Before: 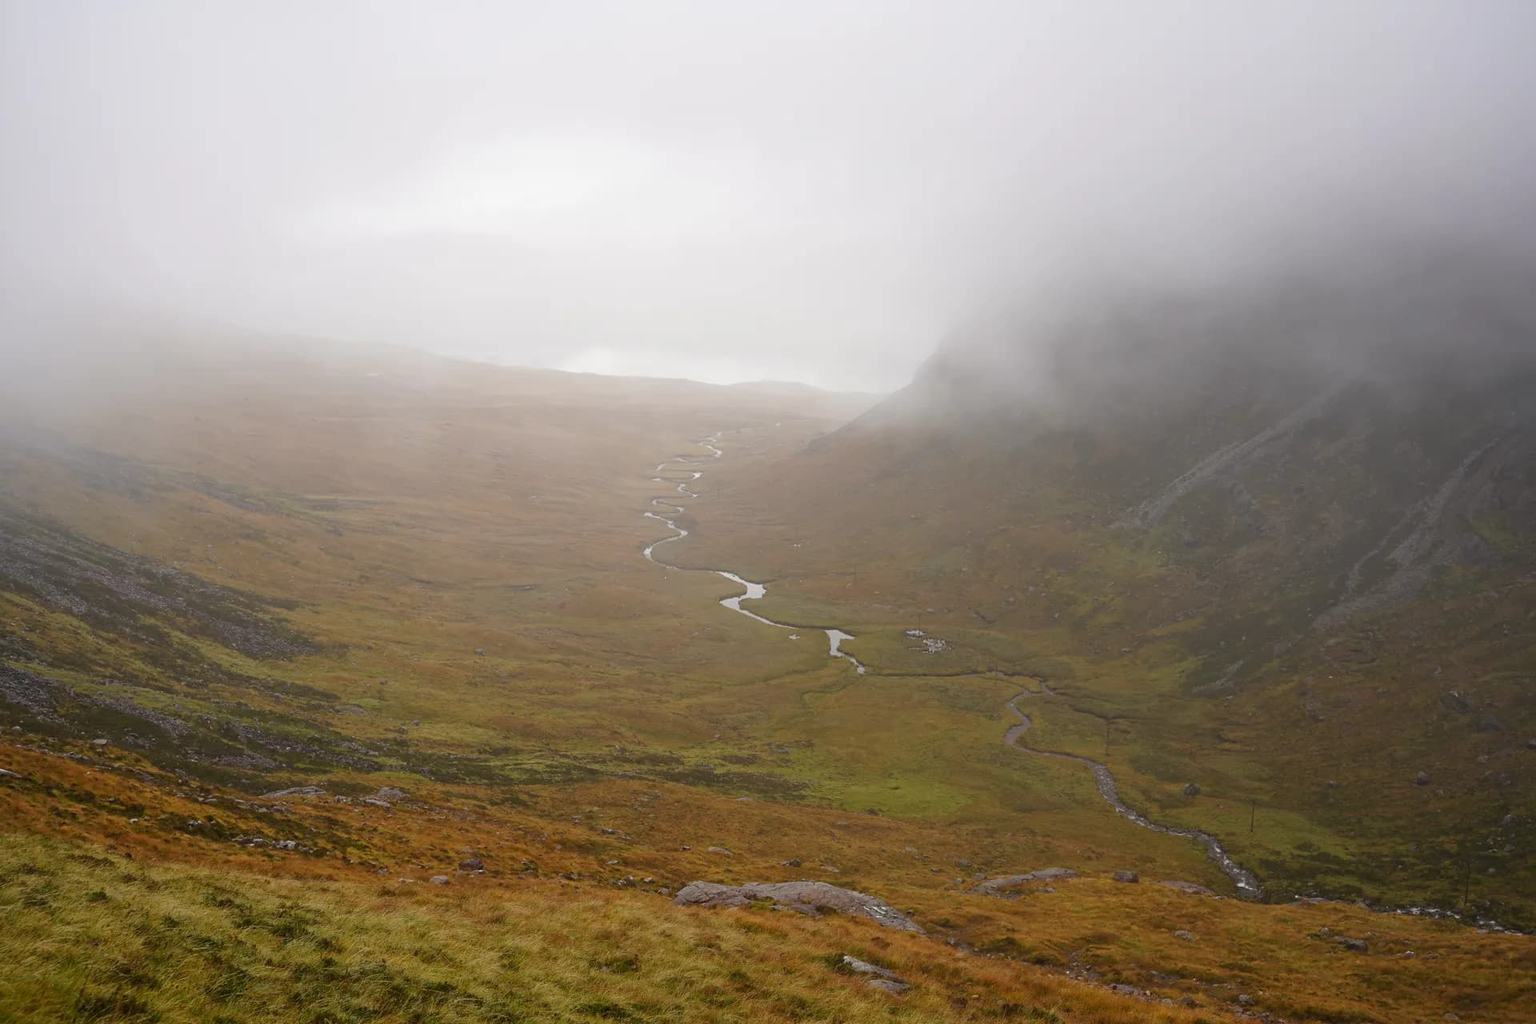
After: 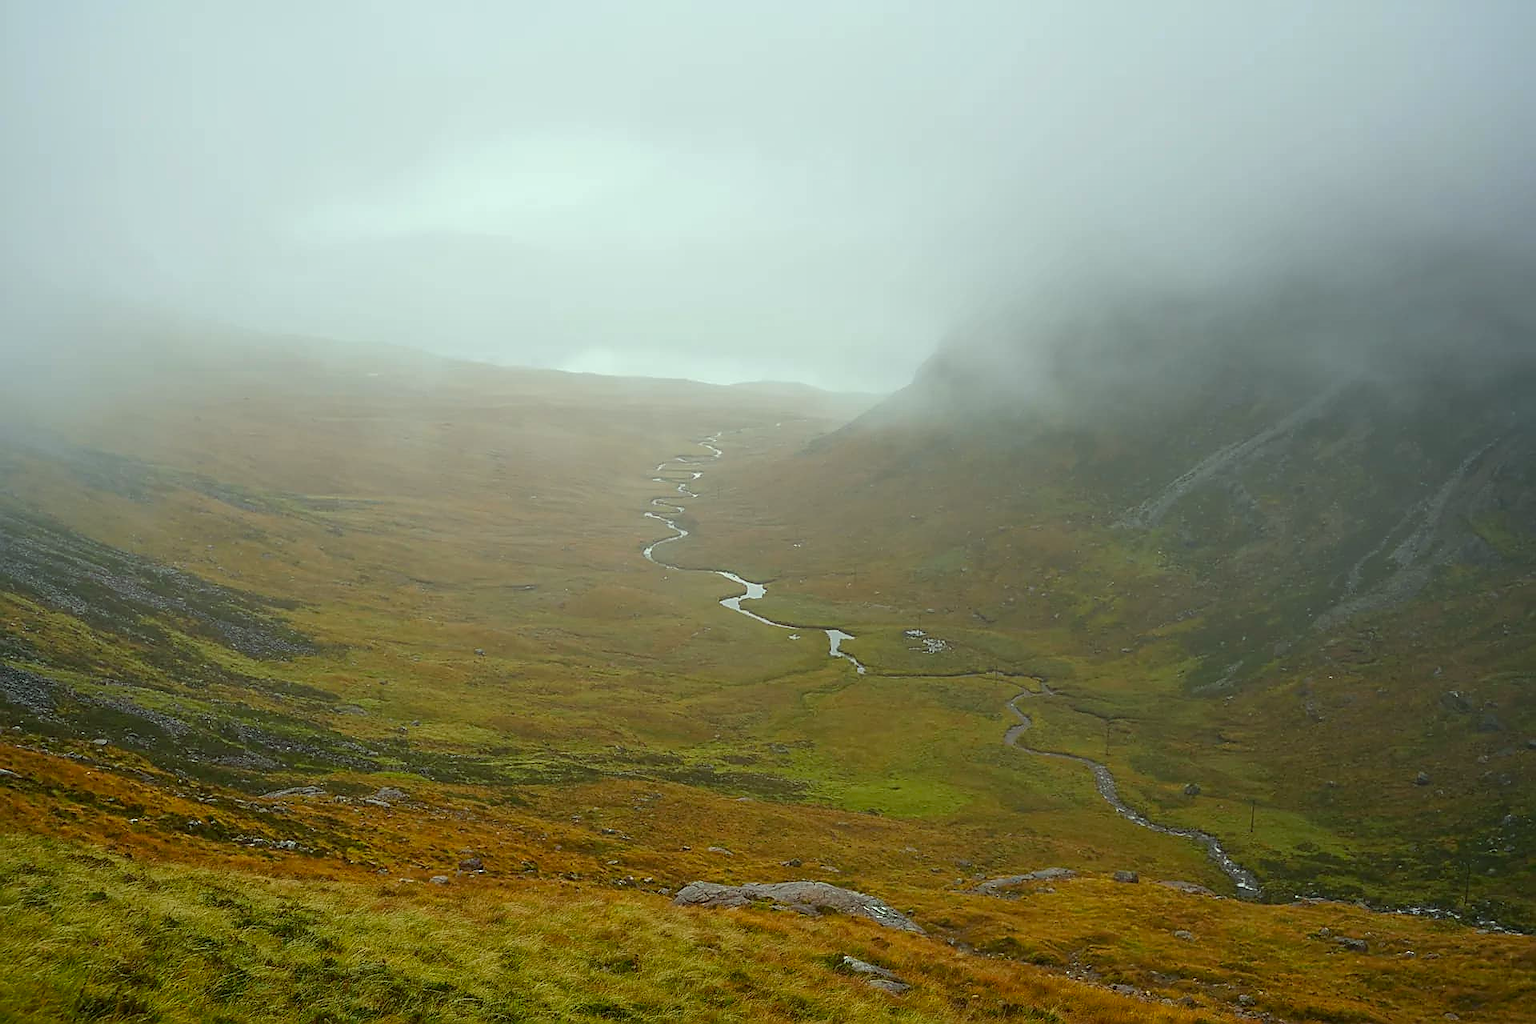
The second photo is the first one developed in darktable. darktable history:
sharpen: radius 1.387, amount 1.255, threshold 0.793
tone equalizer: edges refinement/feathering 500, mask exposure compensation -1.57 EV, preserve details no
contrast brightness saturation: contrast -0.093, saturation -0.084
color correction: highlights a* -7.55, highlights b* 1.01, shadows a* -3.64, saturation 1.42
local contrast: on, module defaults
